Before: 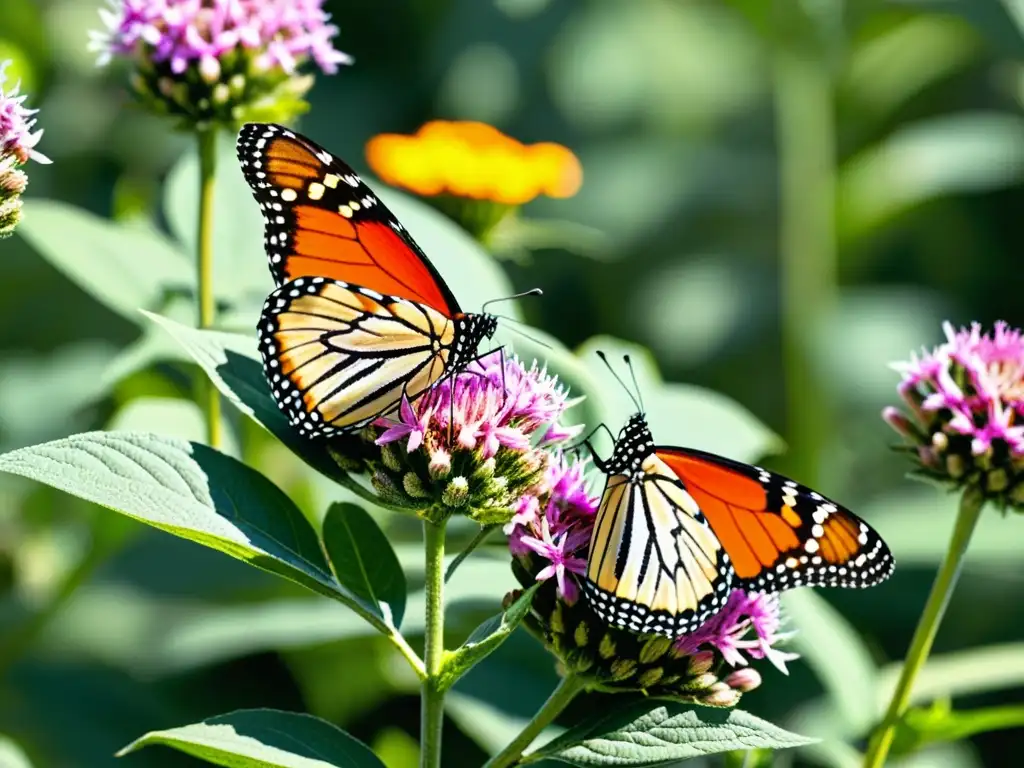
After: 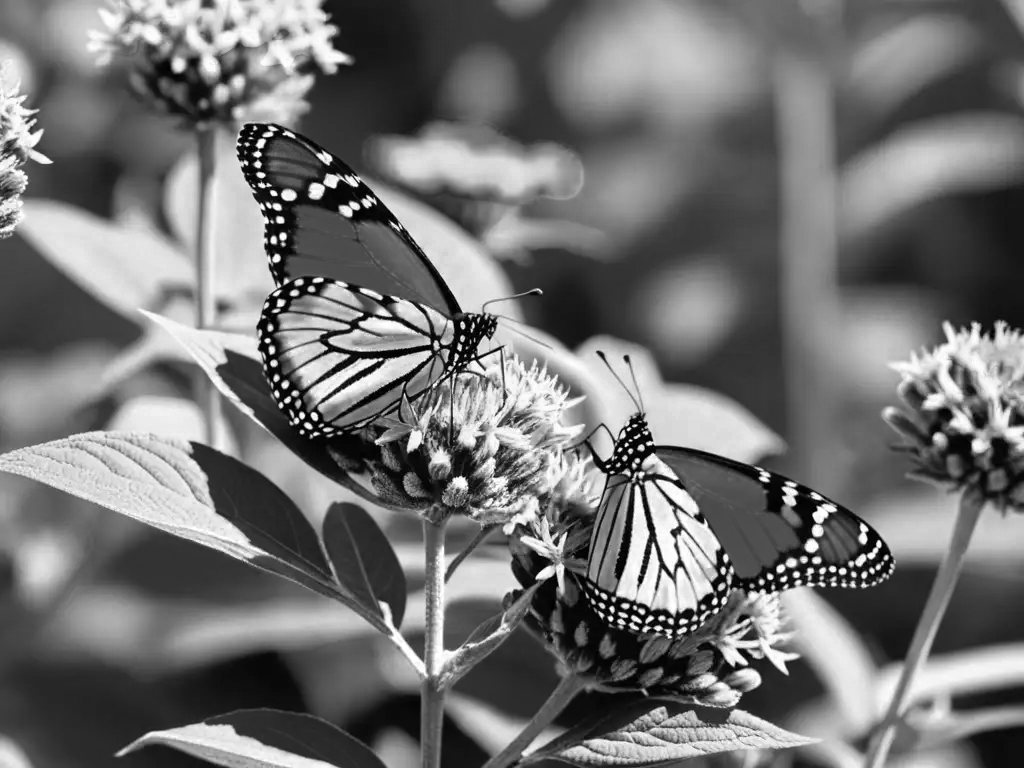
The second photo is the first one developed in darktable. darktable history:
shadows and highlights: shadows 25.96, highlights -25.4
color zones: curves: ch0 [(0.002, 0.589) (0.107, 0.484) (0.146, 0.249) (0.217, 0.352) (0.309, 0.525) (0.39, 0.404) (0.455, 0.169) (0.597, 0.055) (0.724, 0.212) (0.775, 0.691) (0.869, 0.571) (1, 0.587)]; ch1 [(0, 0) (0.143, 0) (0.286, 0) (0.429, 0) (0.571, 0) (0.714, 0) (0.857, 0)]
color correction: highlights b* 2.99
